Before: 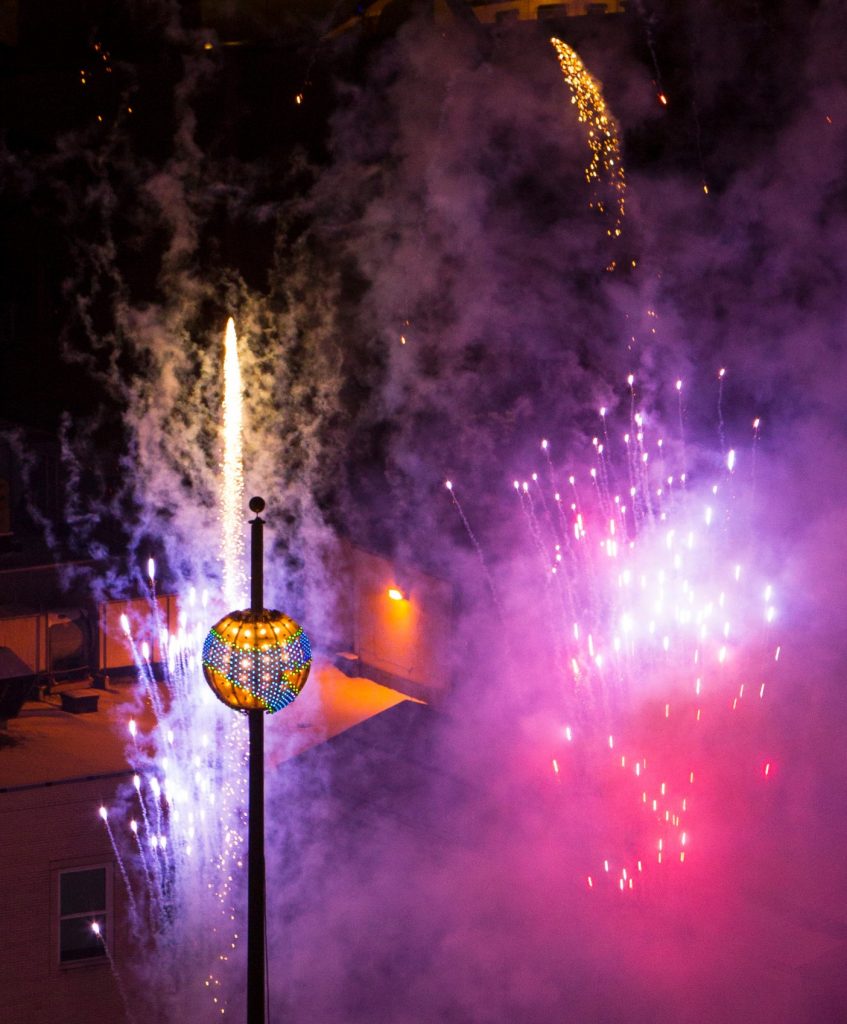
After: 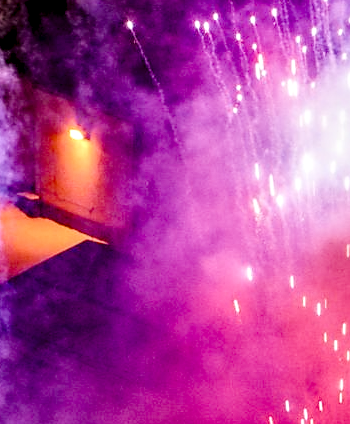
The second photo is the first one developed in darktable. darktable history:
sharpen: radius 1.912, amount 0.409, threshold 1.673
crop: left 37.664%, top 44.995%, right 20.71%, bottom 13.418%
color balance rgb: shadows lift › chroma 0.863%, shadows lift › hue 114.28°, linear chroma grading › global chroma 15.643%, perceptual saturation grading › global saturation 20%, perceptual saturation grading › highlights -50.322%, perceptual saturation grading › shadows 30.227%, global vibrance 20%
local contrast: highlights 19%, detail 187%
filmic rgb: middle gray luminance 28.78%, black relative exposure -10.39 EV, white relative exposure 5.5 EV, target black luminance 0%, hardness 3.97, latitude 2.63%, contrast 1.13, highlights saturation mix 4.41%, shadows ↔ highlights balance 15.59%, color science v4 (2020)
